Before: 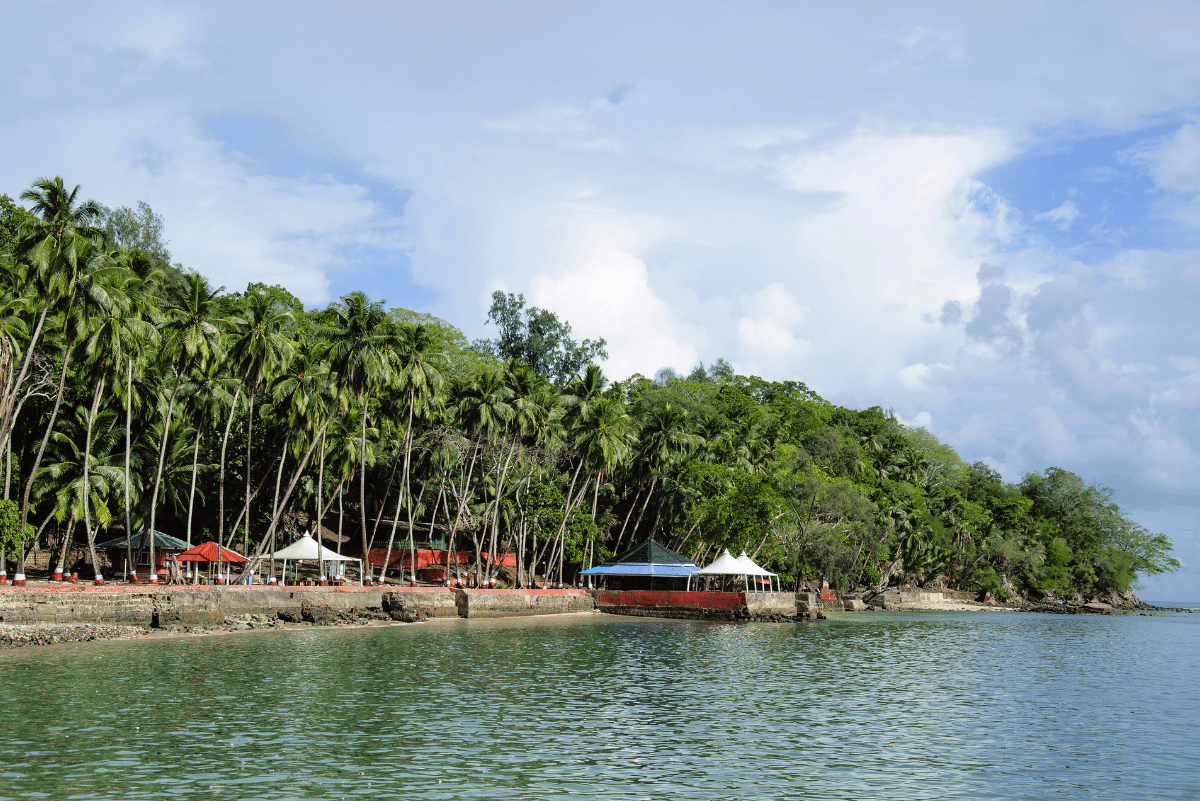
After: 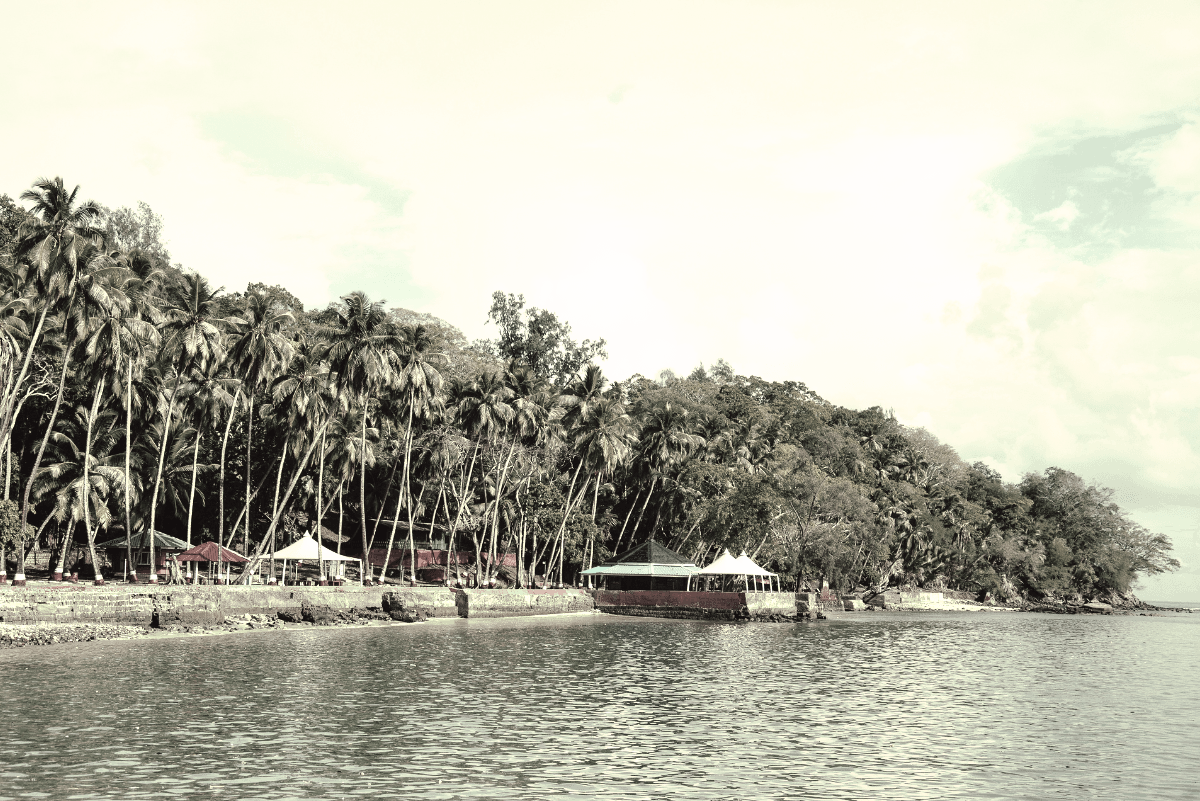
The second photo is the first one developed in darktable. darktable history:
tone curve: curves: ch0 [(0, 0) (0.003, 0.032) (0.011, 0.036) (0.025, 0.049) (0.044, 0.075) (0.069, 0.112) (0.1, 0.151) (0.136, 0.197) (0.177, 0.241) (0.224, 0.295) (0.277, 0.355) (0.335, 0.429) (0.399, 0.512) (0.468, 0.607) (0.543, 0.702) (0.623, 0.796) (0.709, 0.903) (0.801, 0.987) (0.898, 0.997) (1, 1)], preserve colors none
color look up table: target L [100.31, 75.38, 96.27, 80.12, 90.92, 100.29, 82.44, 74.04, 69.34, 73.3, 59.75, 60.49, 44.44, 45.38, 23.15, 20.51, 200.08, 83.04, 66.31, 65.91, 65.18, 55.67, 47.12, 54.73, 23.02, 35.08, 27.41, 20.36, 0.633, 83.97, 72.03, 74.22, 56.82, 55.67, 52.2, 44.23, 21.82, 42.88, 39.71, 12, 2.062, 90.83, 84.24, 85.81, 76.55, 81.97, 62.95, 62.54, 57.68], target a [0.001, -0.89, -38.49, -8.01, 32.6, -1.786, -20.12, -17.62, -7.098, -3.469, -1.327, -0.536, -6.624, -4.24, -6.186, -0.316, 0, -15.47, 6.75, 3.424, 1.598, 11.93, 10.18, 6.679, 20.97, 10.24, 3.787, 8.677, 1.232, 2.436, 4.505, 0.678, 12.71, 2.852, -7.777, -0.565, 17.46, -1.28, -2.55, 1.923, 0.686, 30.36, -20.39, -5.717, -10.97, -15.2, -15.22, -3.201, -6.968], target b [-0.001, 11.01, 33.54, 12.62, -16.11, 23.49, 10.96, 14.55, 16.66, 9.223, 13.9, 10.25, 9.794, 6.296, 7.062, 4.821, 0, 14.81, 9.293, 13.21, 8.319, 5.506, 9.237, 7.391, 2.327, 6.672, 7.505, 2.916, 0.3, 9.596, 5.339, 6.7, 1.536, 1.355, 2.803, 4.709, -0.782, -2.55, 1.731, -5.713, -1.462, 12.11, -1.647, 15.05, 7.735, 11.43, 7.646, 6.9, 4.571], num patches 49
